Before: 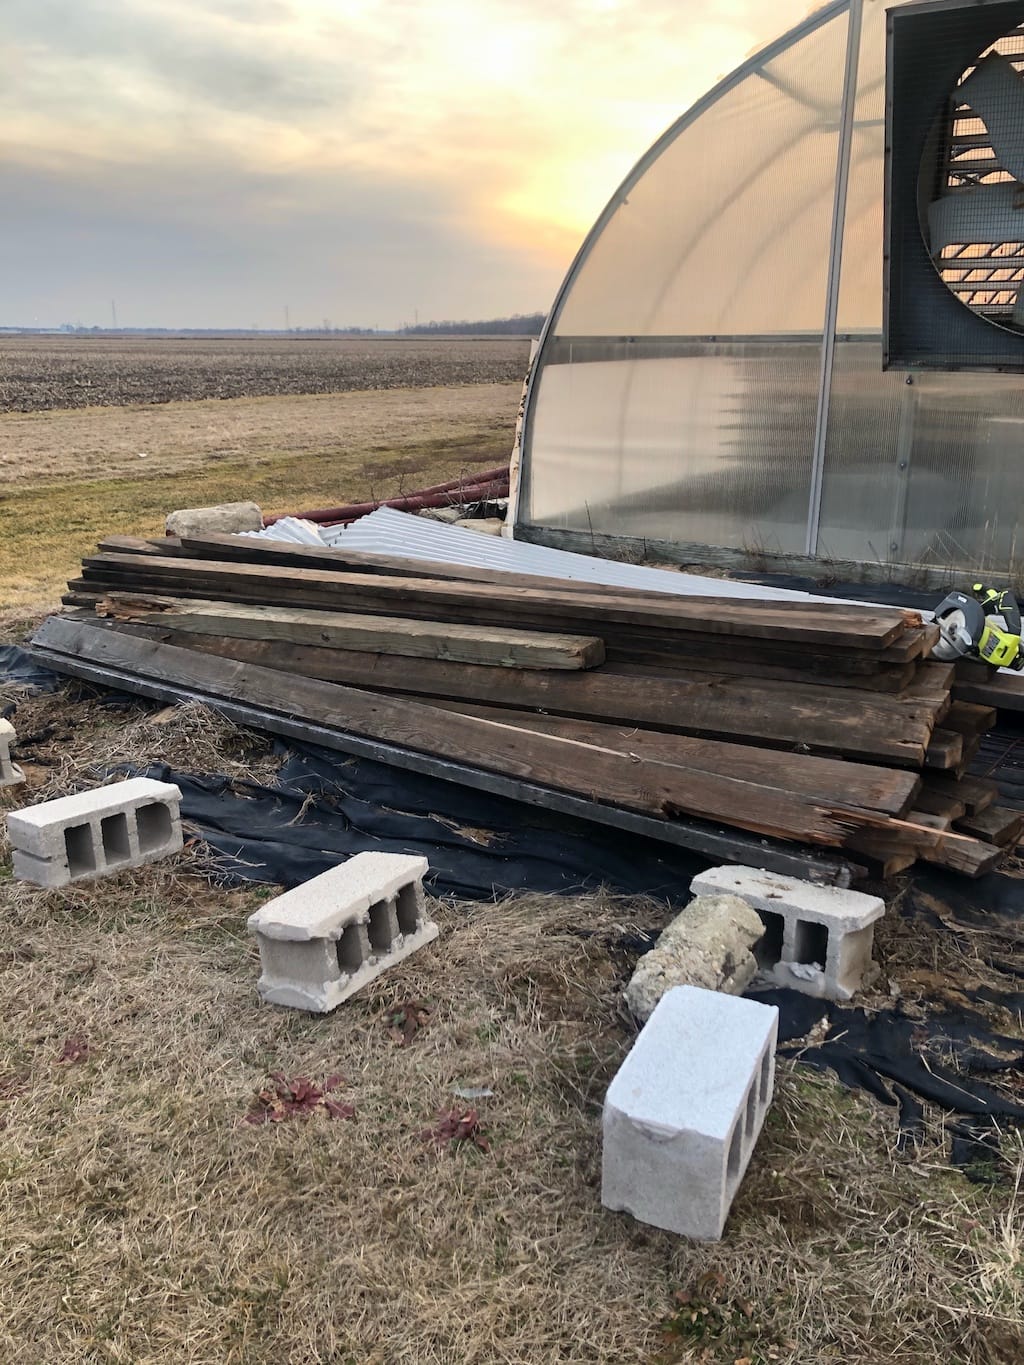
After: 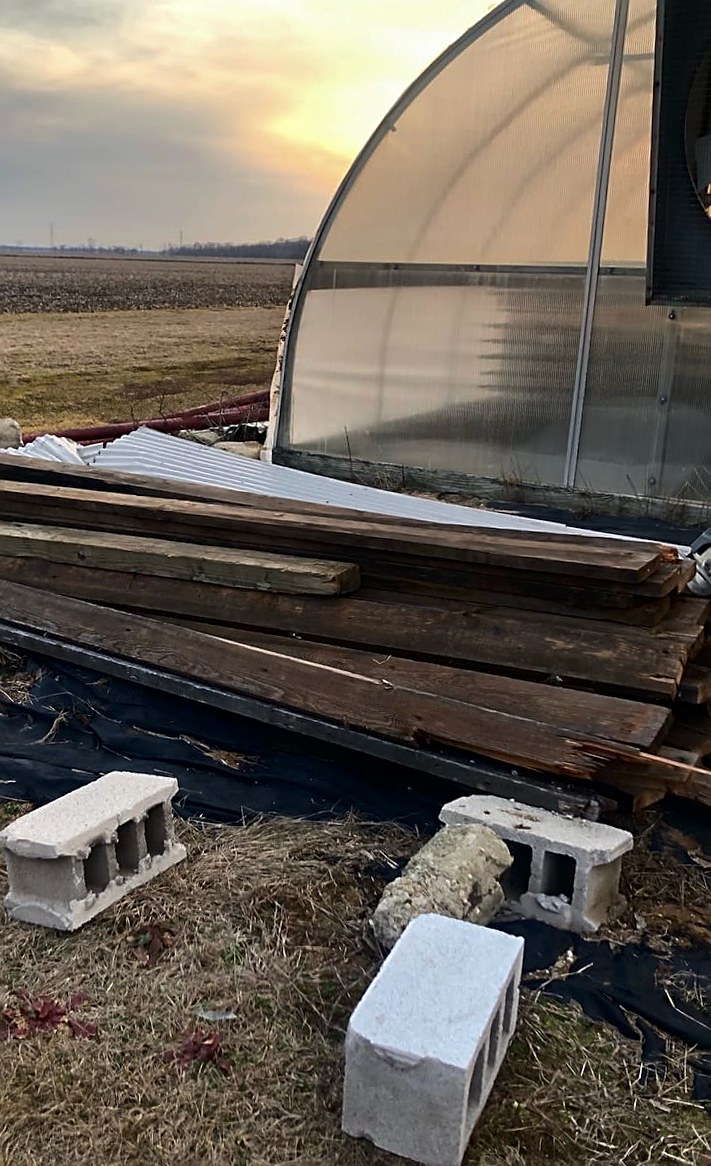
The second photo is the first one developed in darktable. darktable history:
contrast brightness saturation: brightness -0.2, saturation 0.08
crop and rotate: left 24.034%, top 2.838%, right 6.406%, bottom 6.299%
color correction: saturation 0.99
sharpen: on, module defaults
rotate and perspective: rotation 1.57°, crop left 0.018, crop right 0.982, crop top 0.039, crop bottom 0.961
